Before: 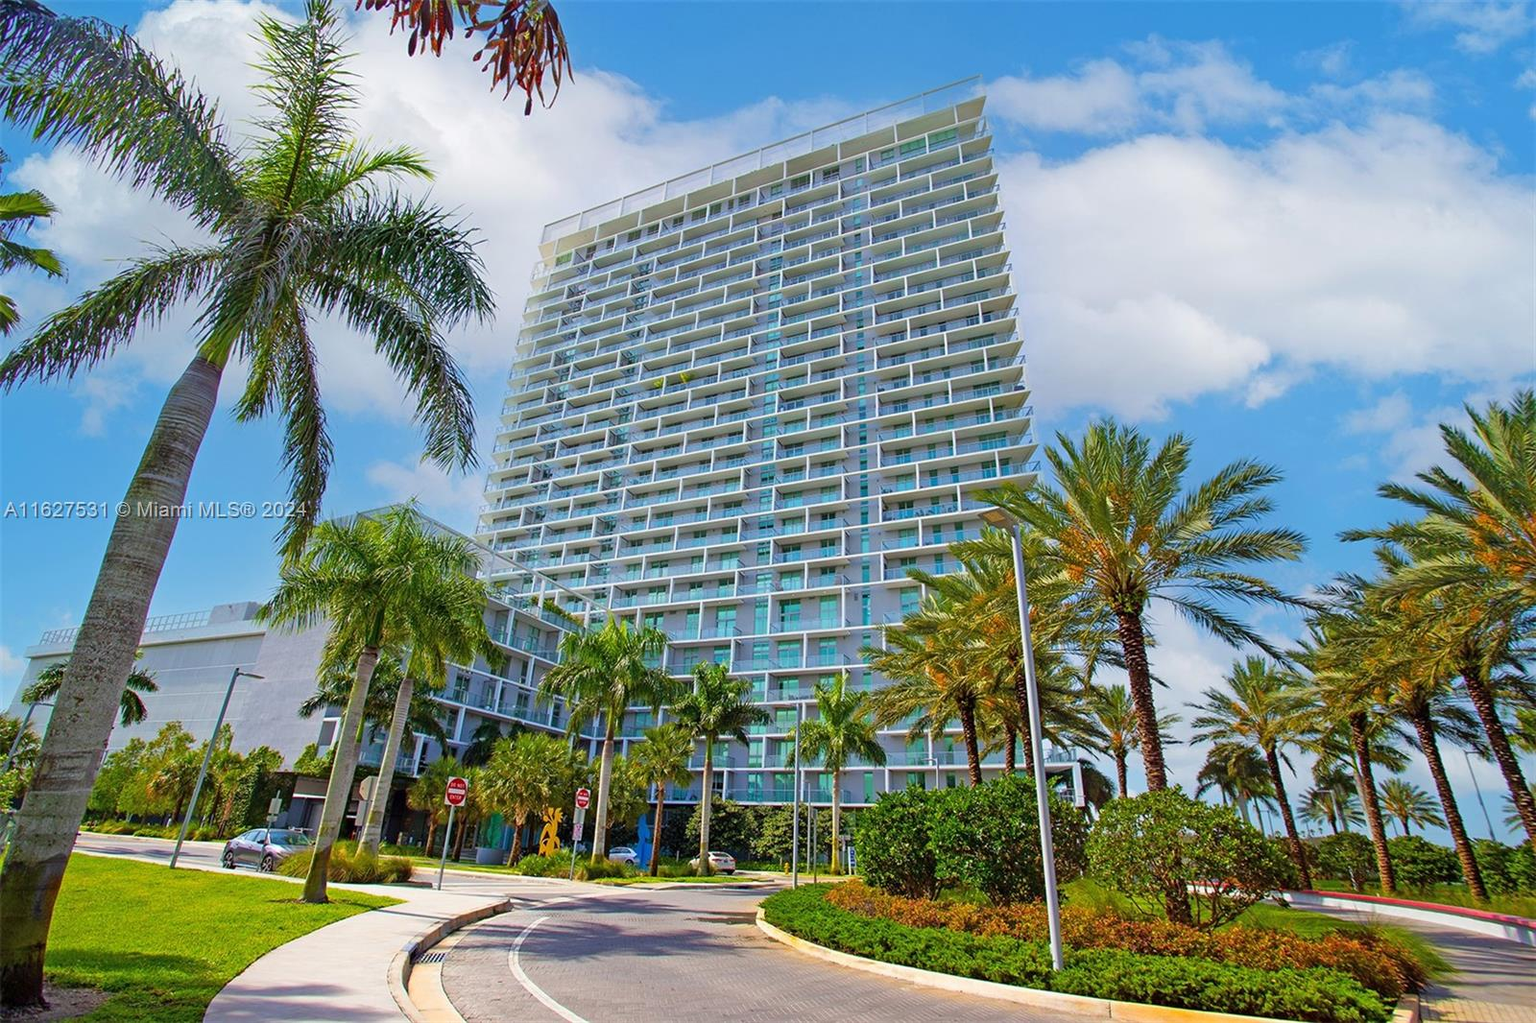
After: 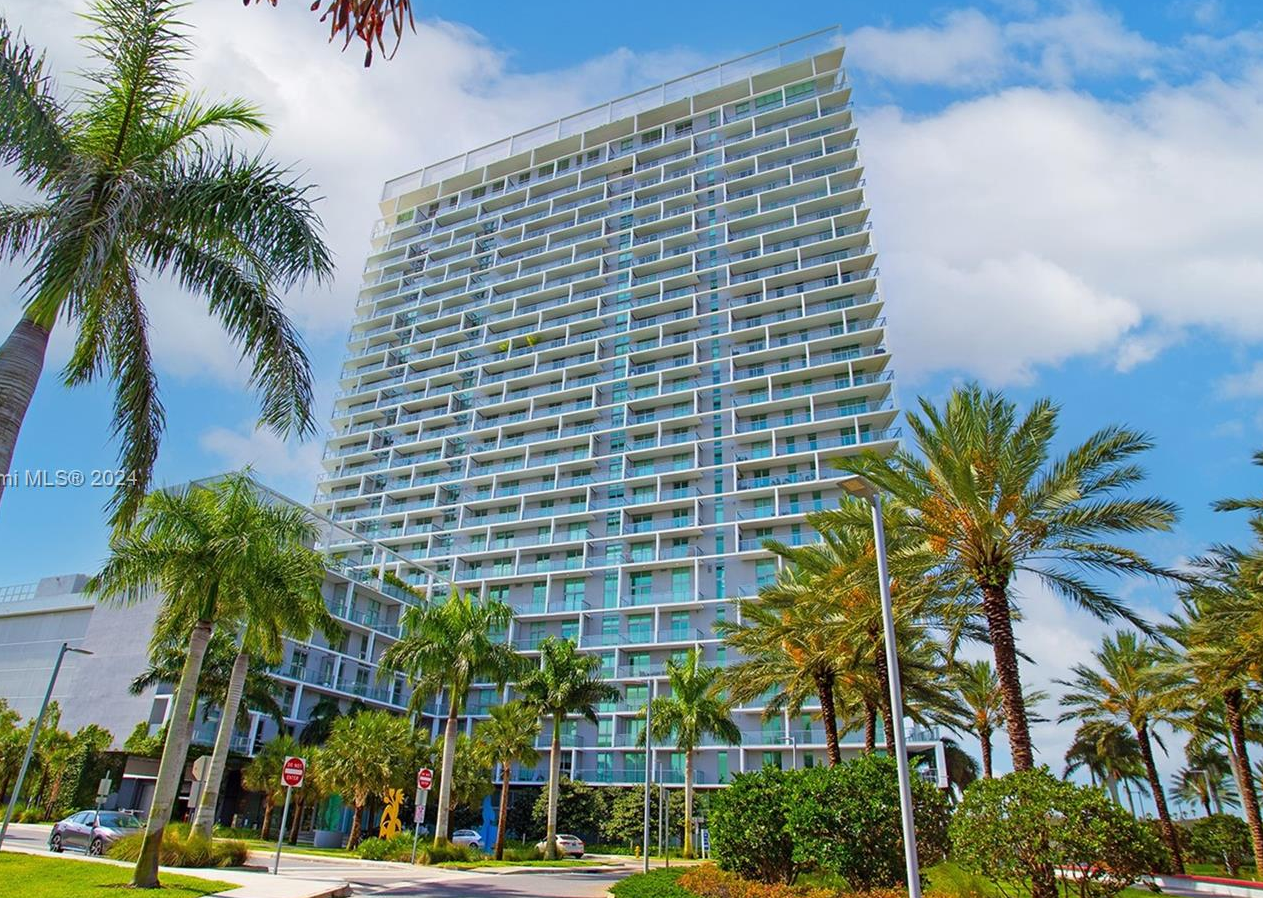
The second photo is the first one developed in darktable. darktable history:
crop: left 11.434%, top 5.057%, right 9.593%, bottom 10.645%
tone equalizer: edges refinement/feathering 500, mask exposure compensation -1.57 EV, preserve details no
